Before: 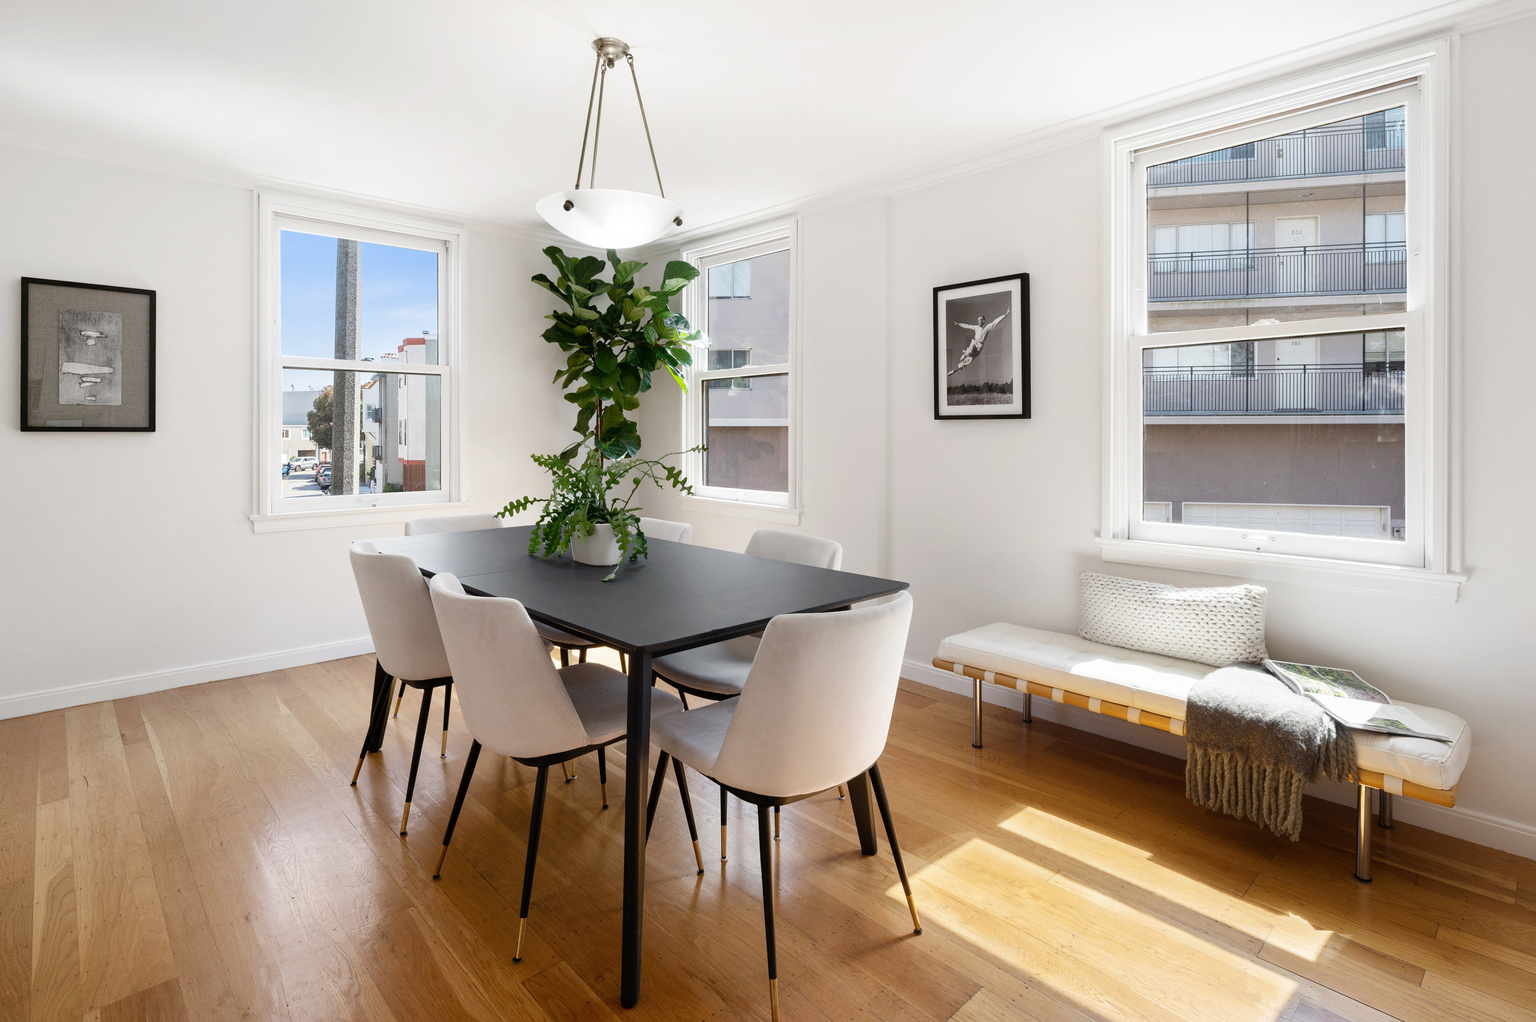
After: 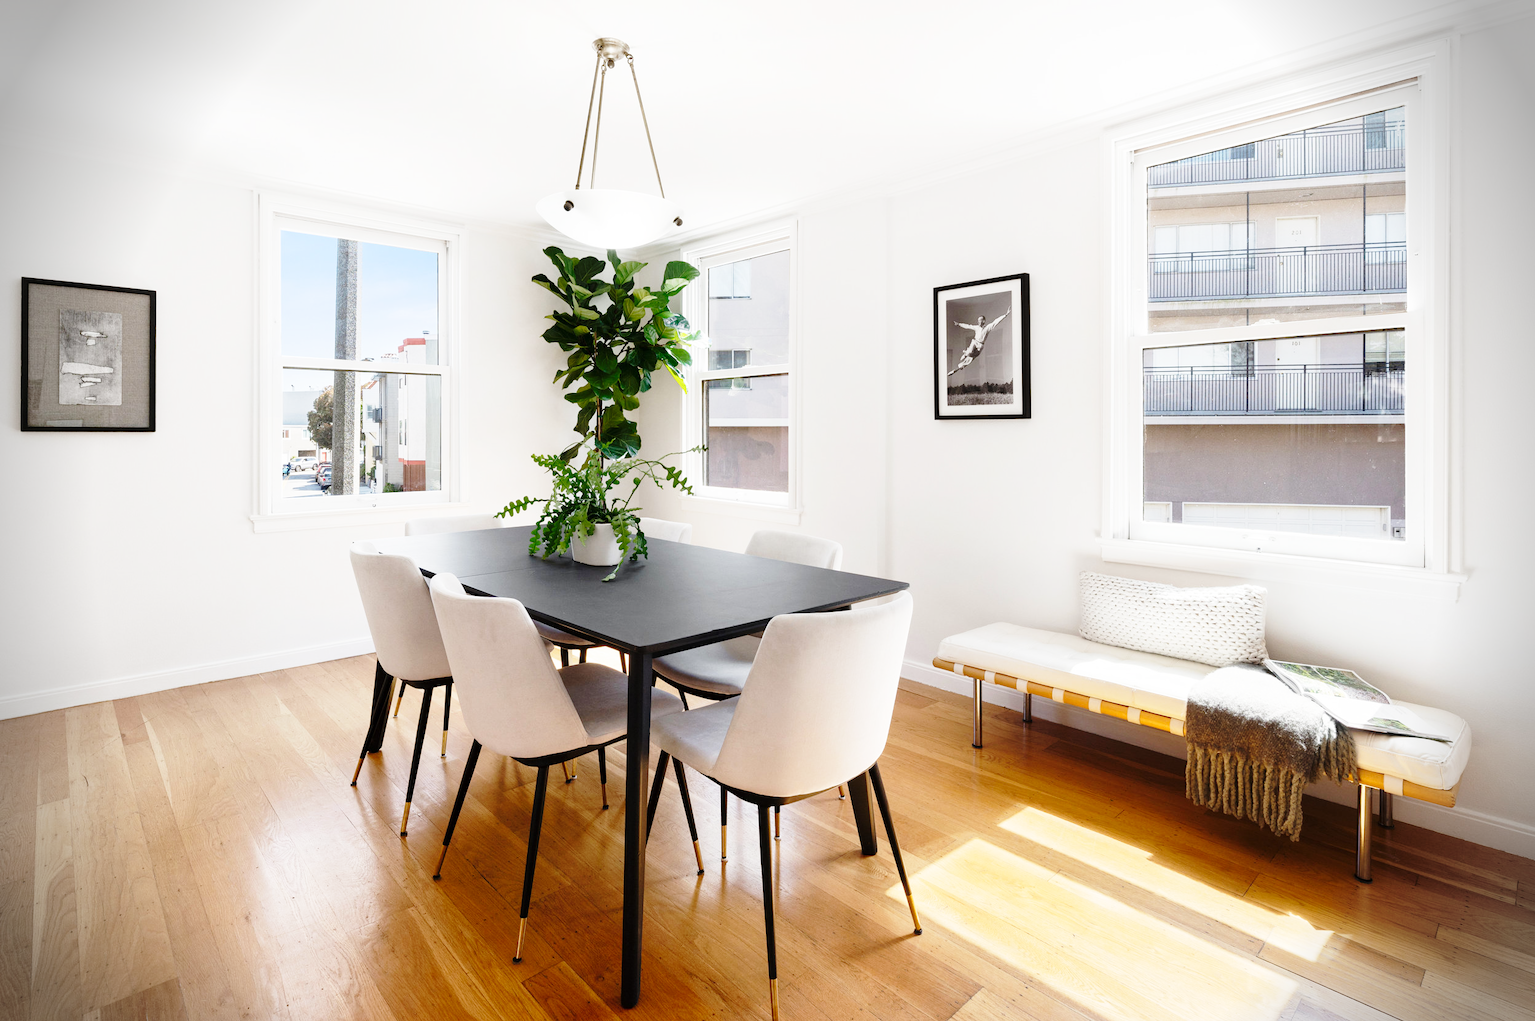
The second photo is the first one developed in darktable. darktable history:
base curve: curves: ch0 [(0, 0) (0.028, 0.03) (0.121, 0.232) (0.46, 0.748) (0.859, 0.968) (1, 1)], preserve colors none
vignetting: fall-off start 88.03%, fall-off radius 24.9%
